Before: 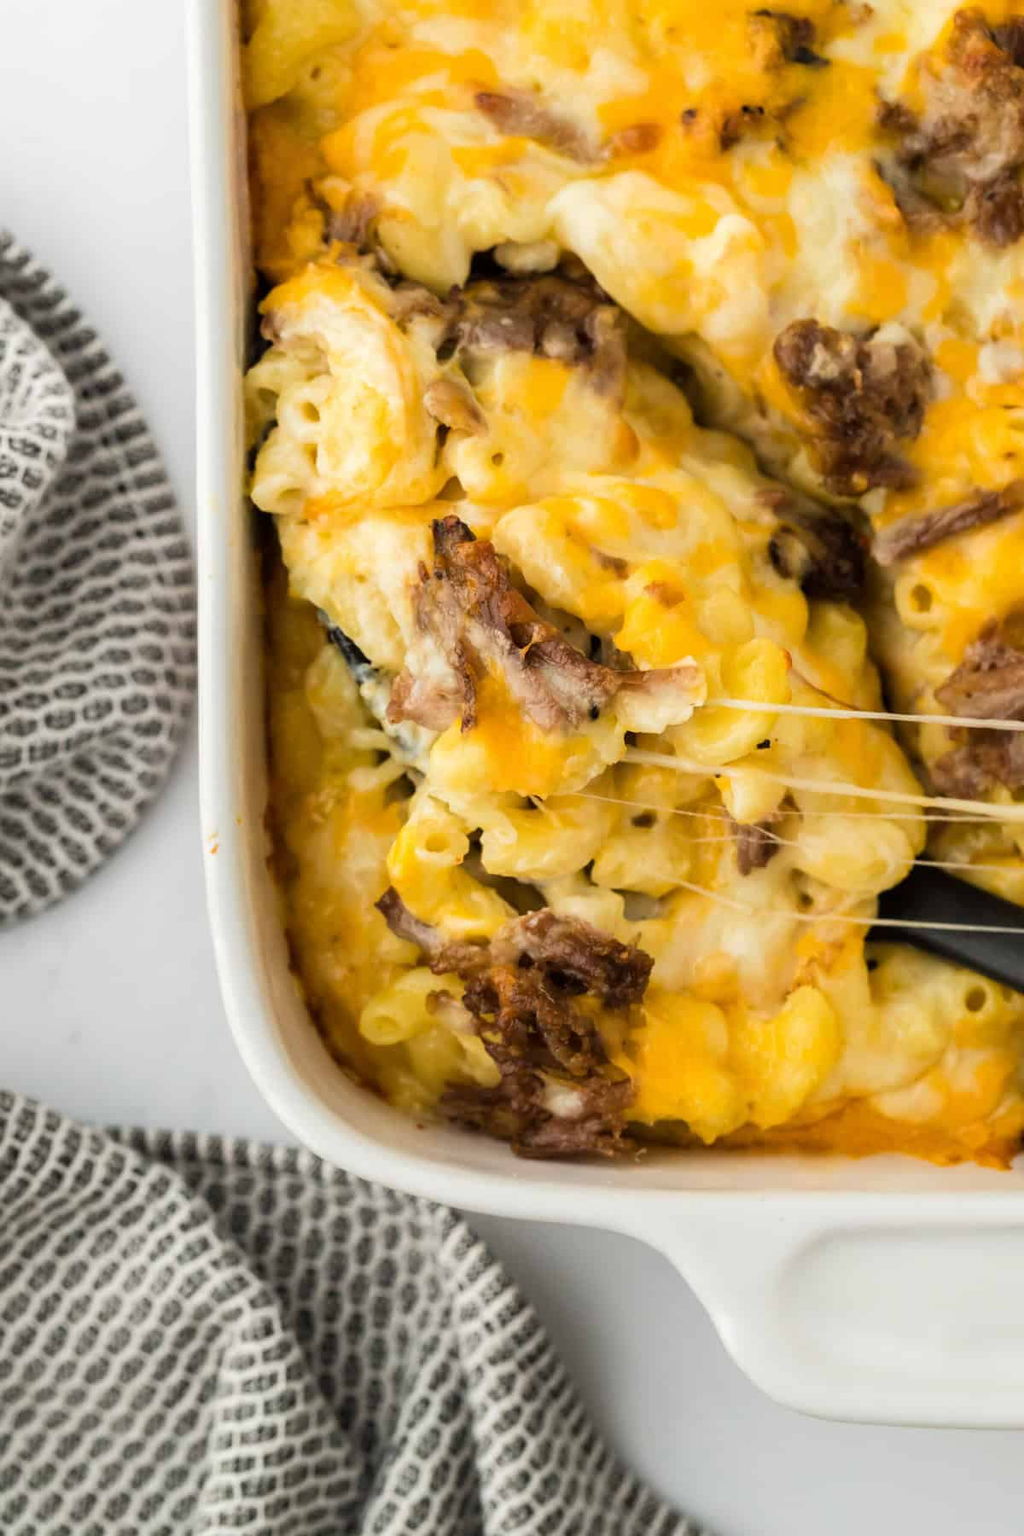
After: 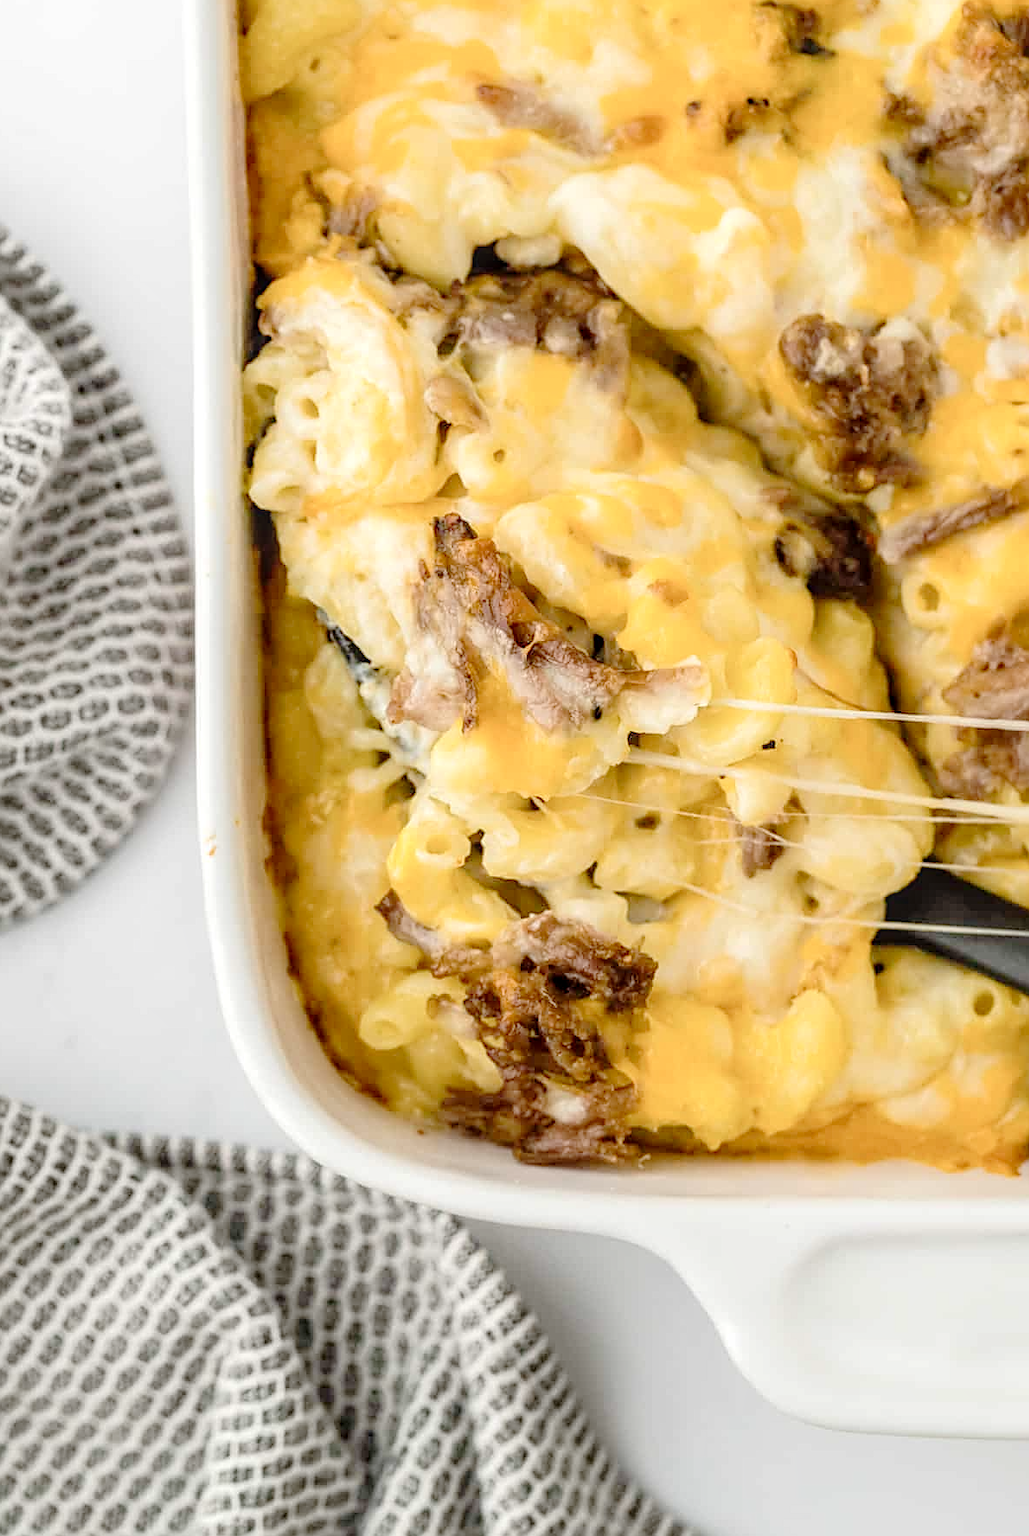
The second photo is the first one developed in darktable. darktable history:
local contrast: on, module defaults
tone curve: curves: ch0 [(0, 0) (0.26, 0.424) (0.417, 0.585) (1, 1)], preserve colors none
crop: left 0.504%, top 0.622%, right 0.251%, bottom 0.706%
sharpen: on, module defaults
